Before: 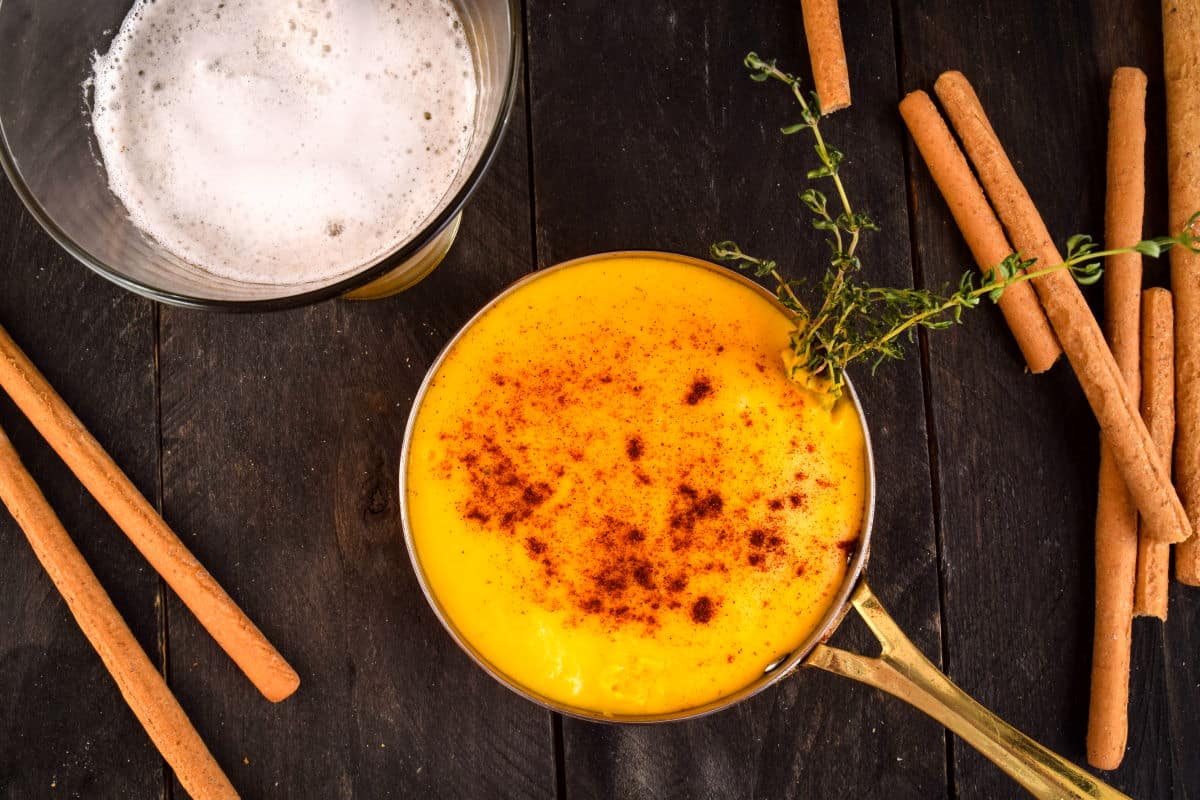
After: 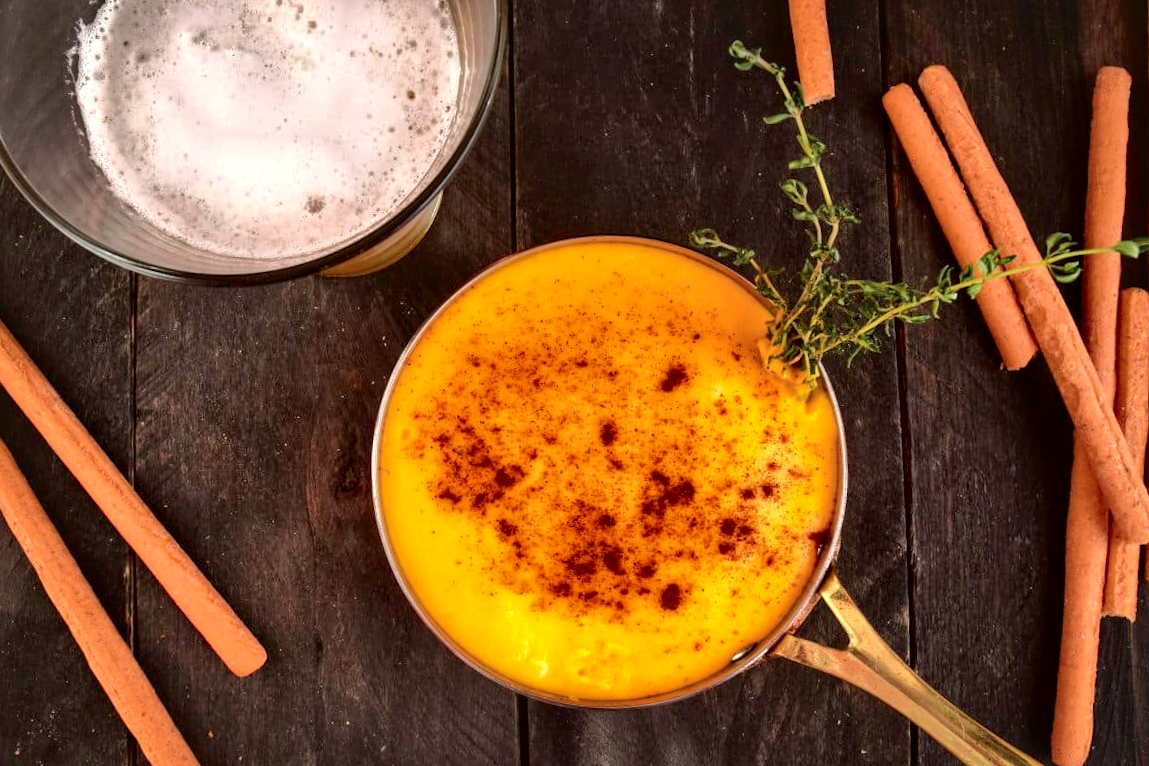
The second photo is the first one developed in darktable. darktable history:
shadows and highlights: on, module defaults
crop and rotate: angle -1.69°
local contrast: mode bilateral grid, contrast 25, coarseness 47, detail 151%, midtone range 0.2
tone curve: curves: ch0 [(0, 0.021) (0.059, 0.053) (0.212, 0.18) (0.337, 0.304) (0.495, 0.505) (0.725, 0.731) (0.89, 0.919) (1, 1)]; ch1 [(0, 0) (0.094, 0.081) (0.311, 0.282) (0.421, 0.417) (0.479, 0.475) (0.54, 0.55) (0.615, 0.65) (0.683, 0.688) (1, 1)]; ch2 [(0, 0) (0.257, 0.217) (0.44, 0.431) (0.498, 0.507) (0.603, 0.598) (1, 1)], color space Lab, independent channels, preserve colors none
